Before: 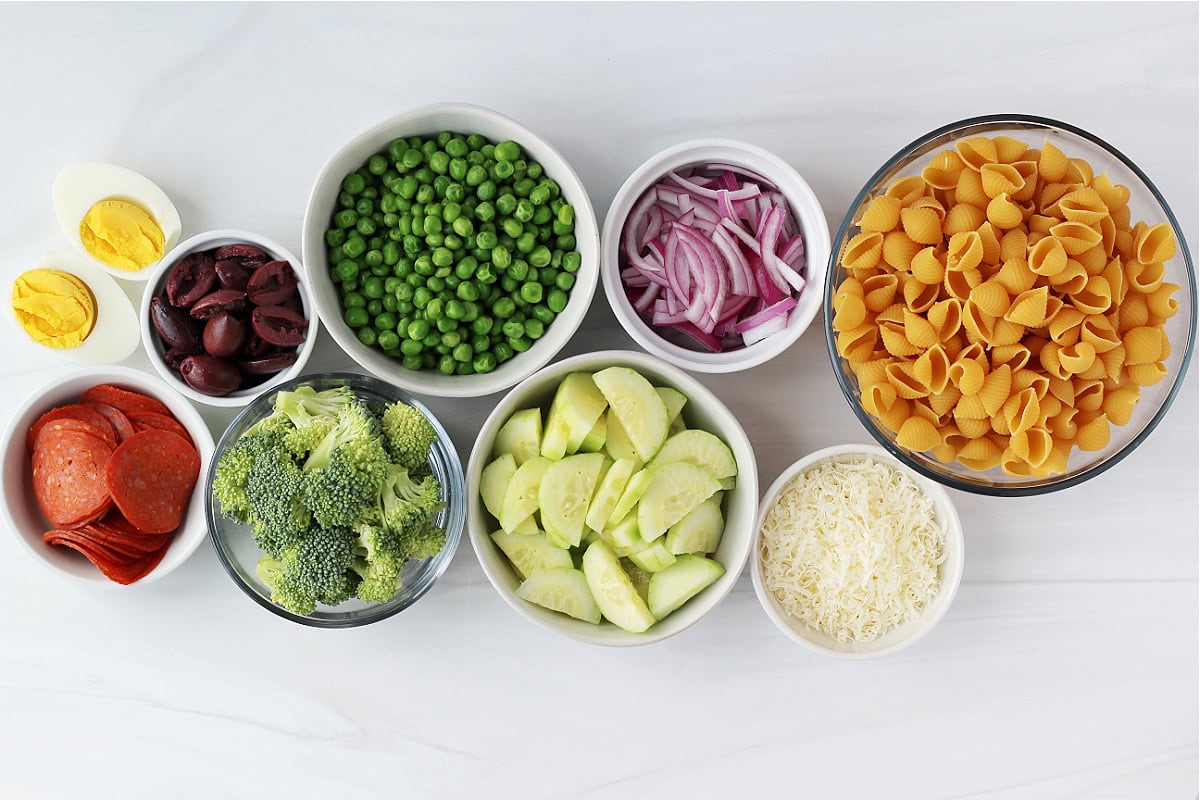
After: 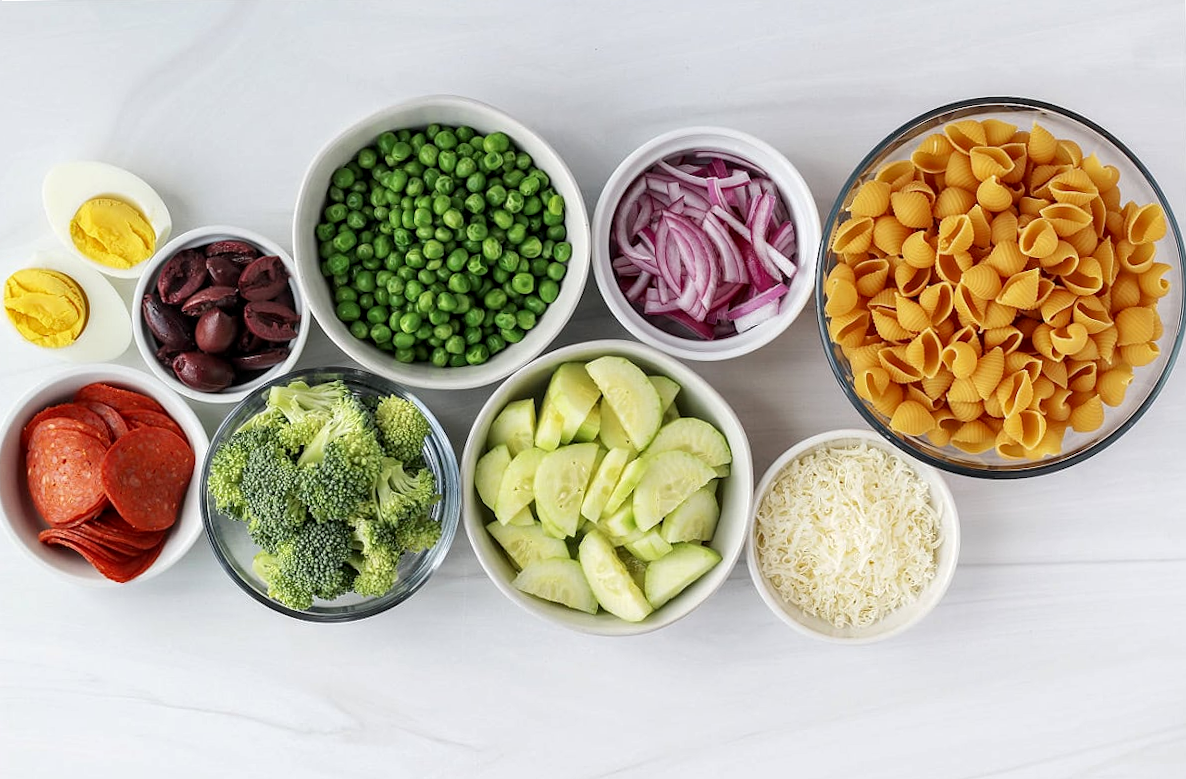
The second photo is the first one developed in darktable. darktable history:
local contrast: detail 130%
rotate and perspective: rotation -1°, crop left 0.011, crop right 0.989, crop top 0.025, crop bottom 0.975
